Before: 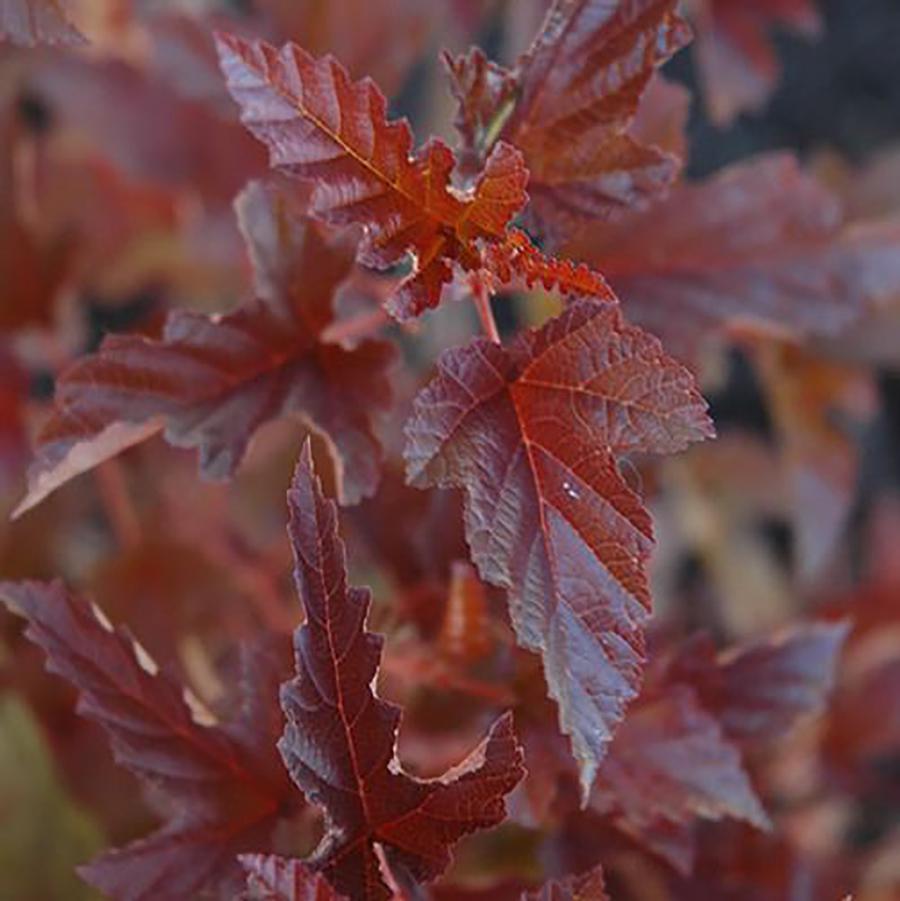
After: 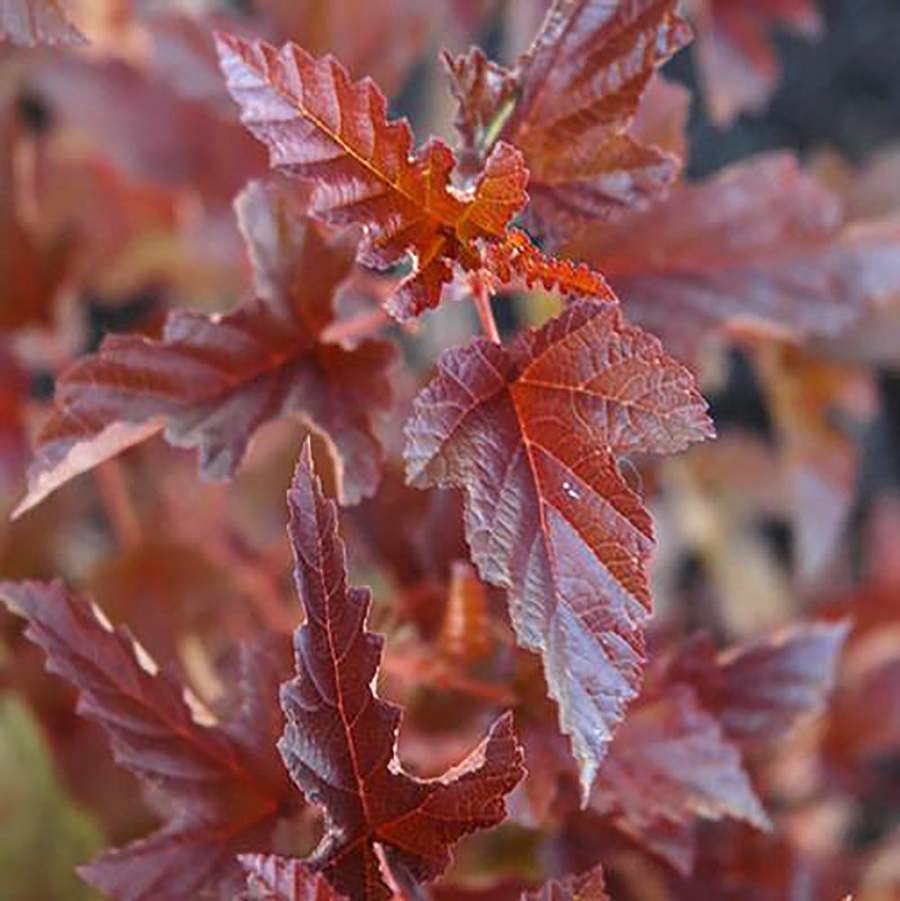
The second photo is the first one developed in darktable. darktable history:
color zones: curves: ch2 [(0, 0.5) (0.143, 0.517) (0.286, 0.571) (0.429, 0.522) (0.571, 0.5) (0.714, 0.5) (0.857, 0.5) (1, 0.5)]
local contrast: on, module defaults
exposure: black level correction 0, exposure 0.7 EV, compensate exposure bias true, compensate highlight preservation false
